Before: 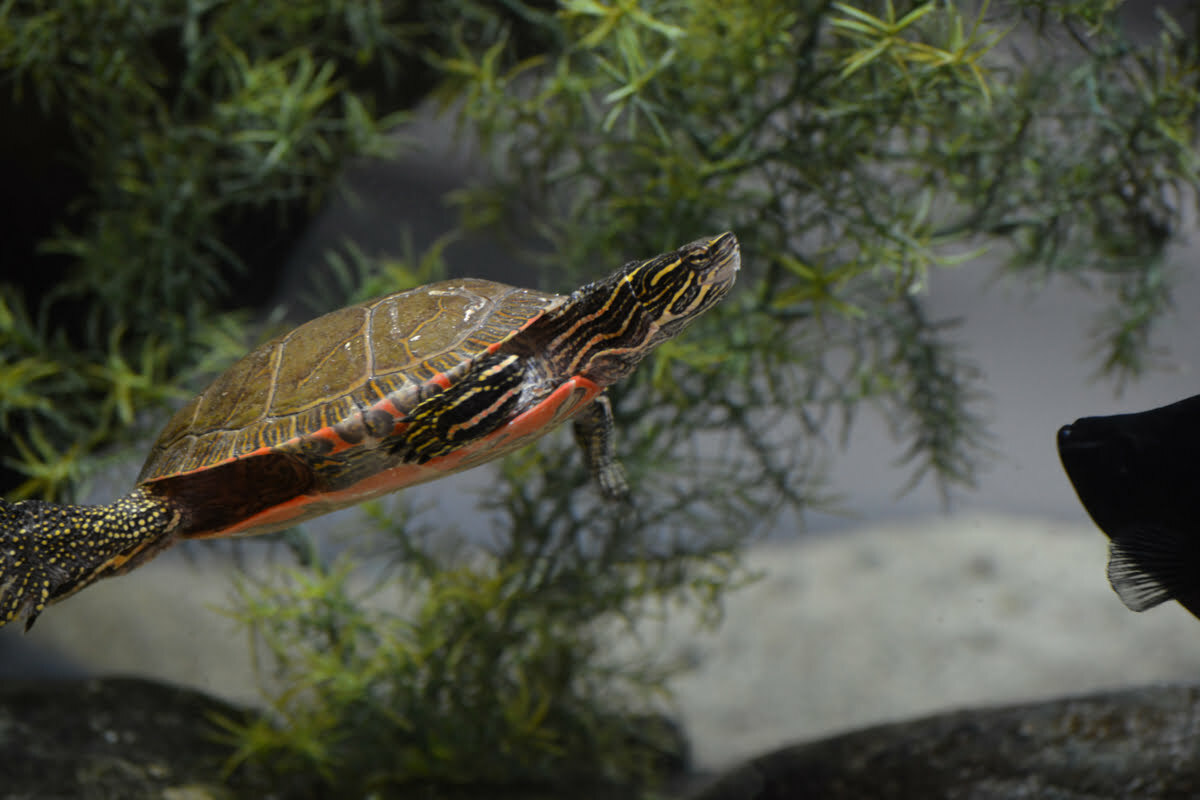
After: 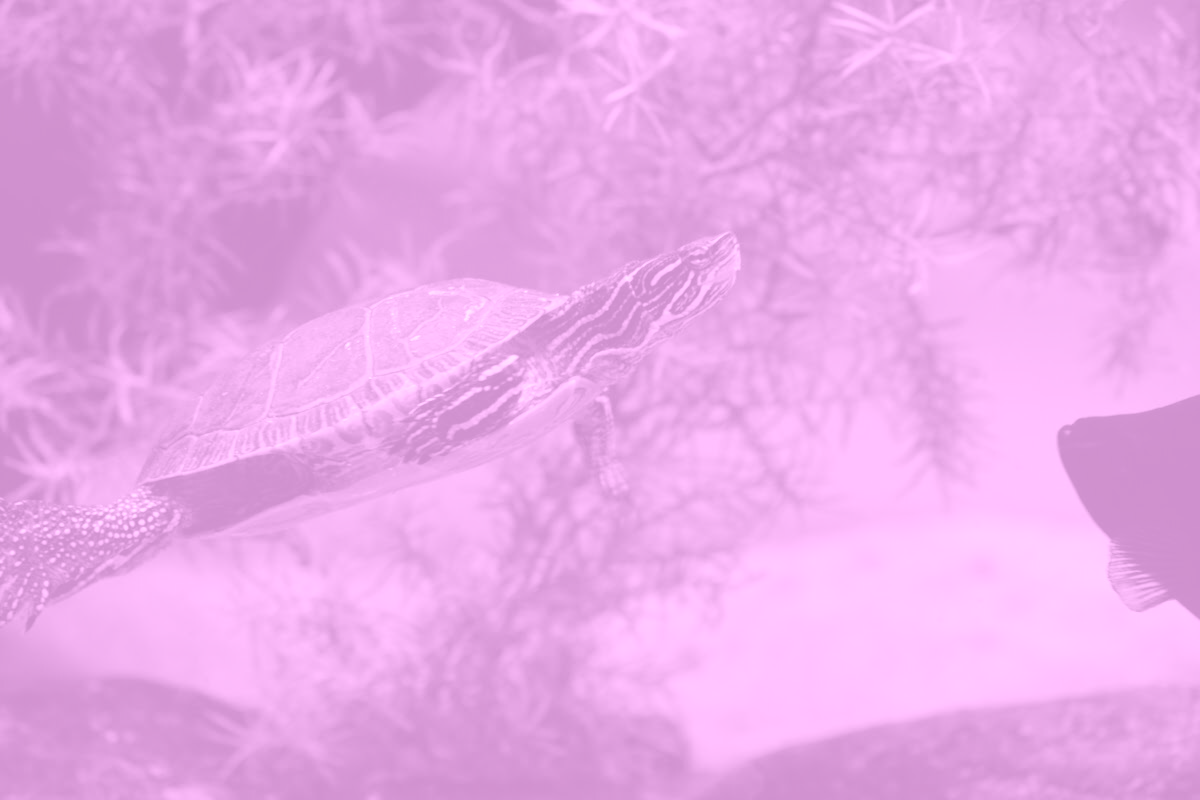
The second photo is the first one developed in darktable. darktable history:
colorize: hue 331.2°, saturation 75%, source mix 30.28%, lightness 70.52%, version 1
exposure: black level correction 0.004, exposure 0.014 EV, compensate highlight preservation false
